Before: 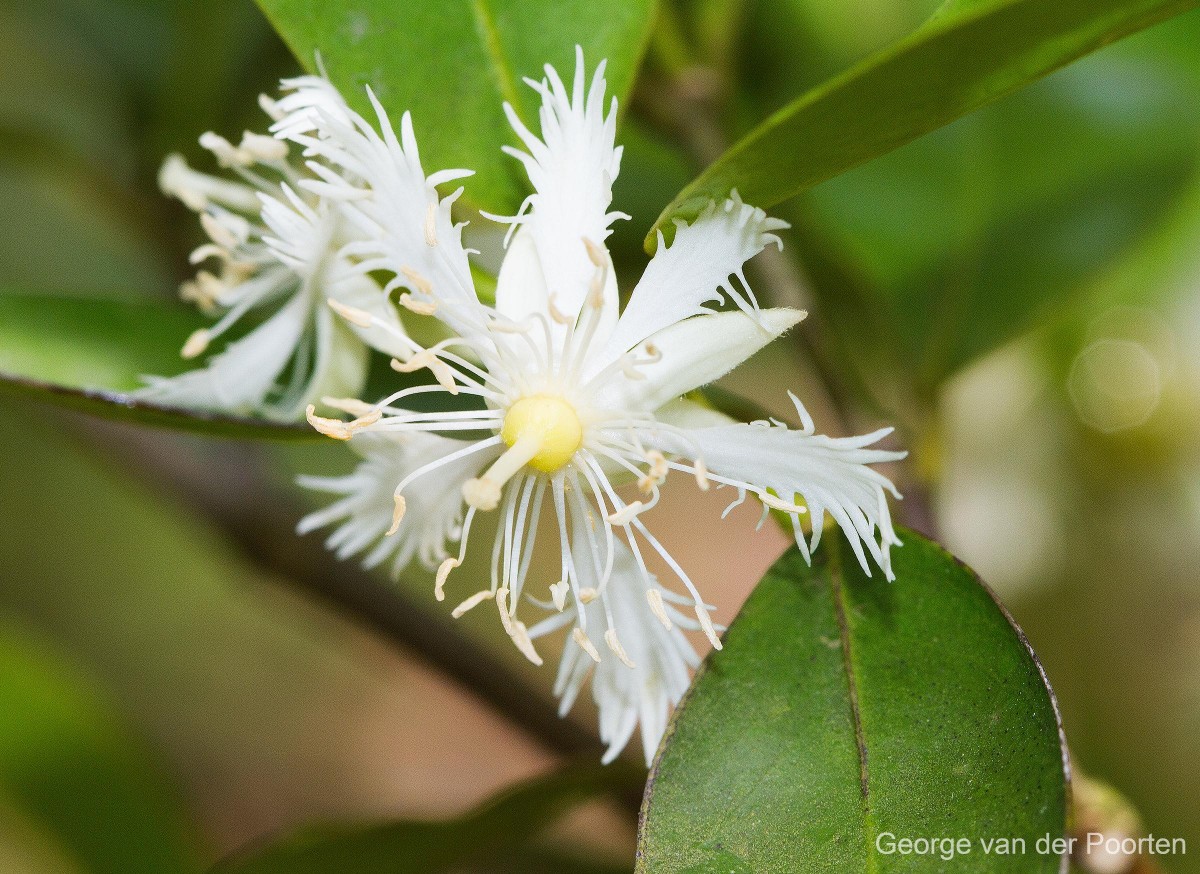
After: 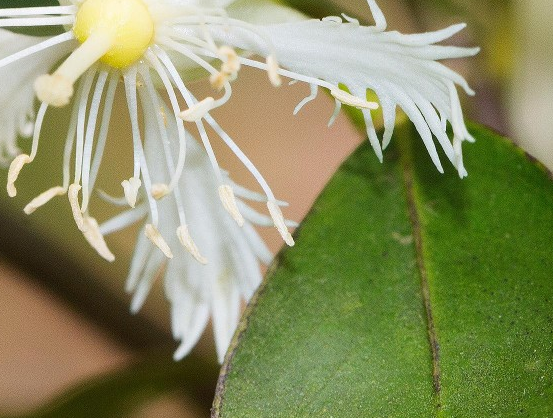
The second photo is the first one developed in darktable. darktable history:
crop: left 35.745%, top 46.24%, right 18.151%, bottom 5.876%
levels: mode automatic
